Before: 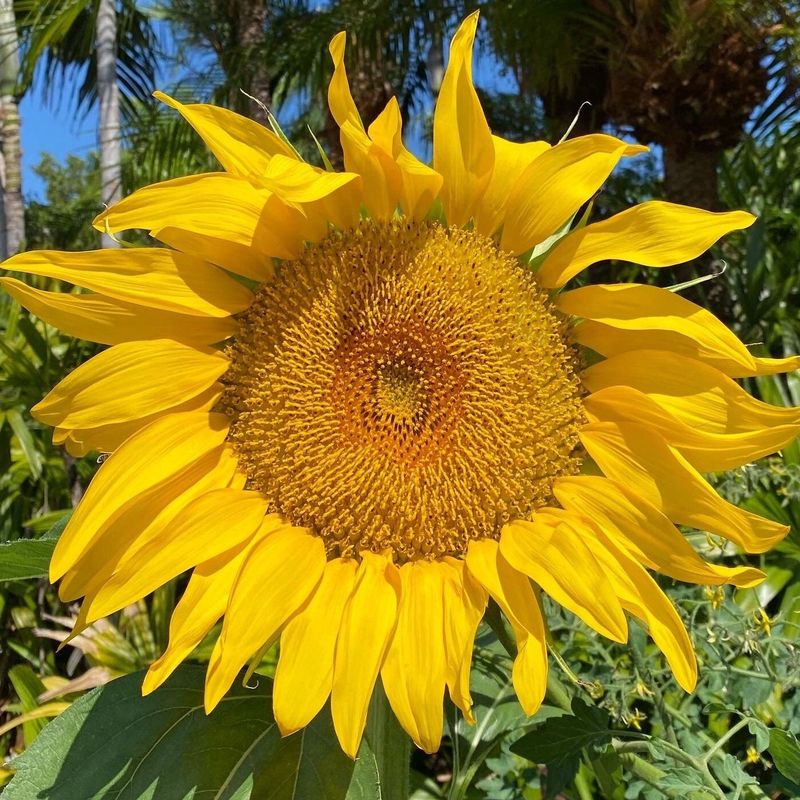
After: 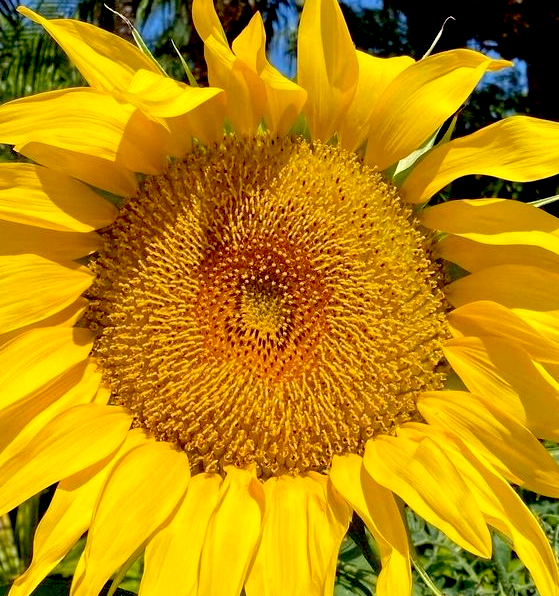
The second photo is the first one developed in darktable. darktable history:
crop and rotate: left 17.124%, top 10.858%, right 12.964%, bottom 14.576%
exposure: black level correction 0.027, exposure 0.186 EV, compensate exposure bias true, compensate highlight preservation false
